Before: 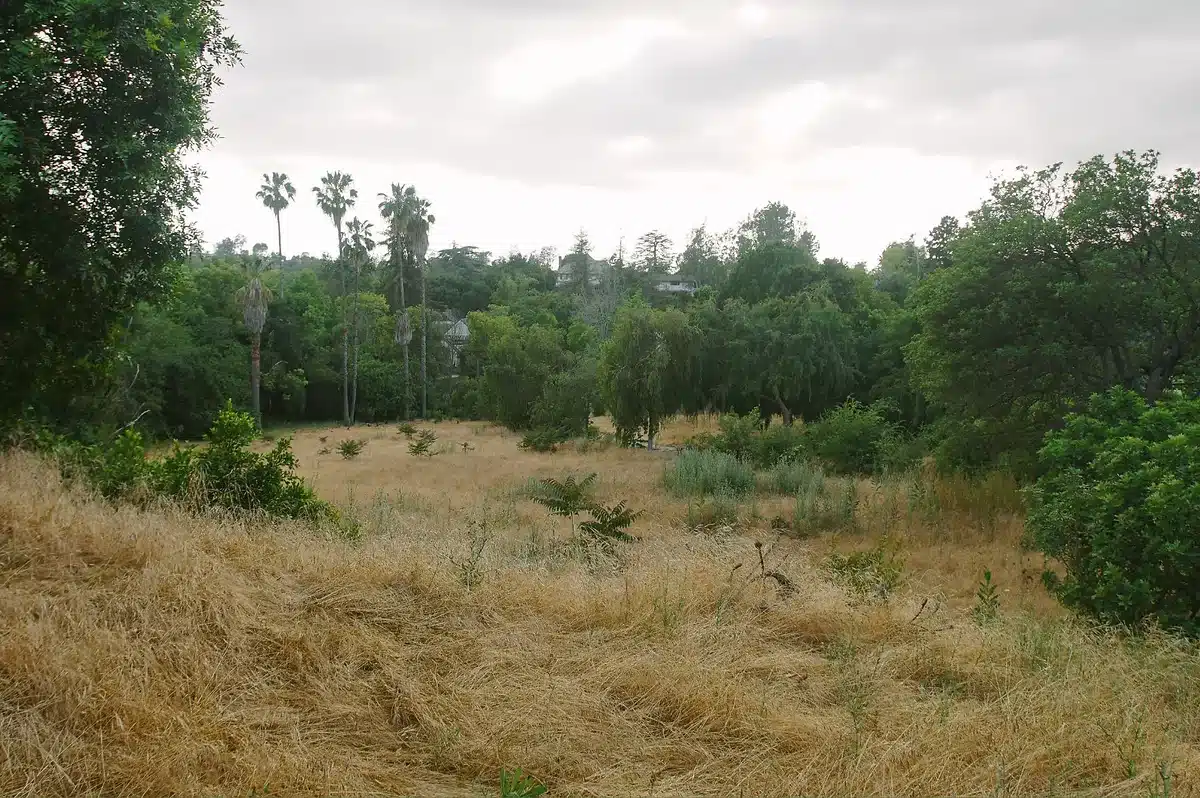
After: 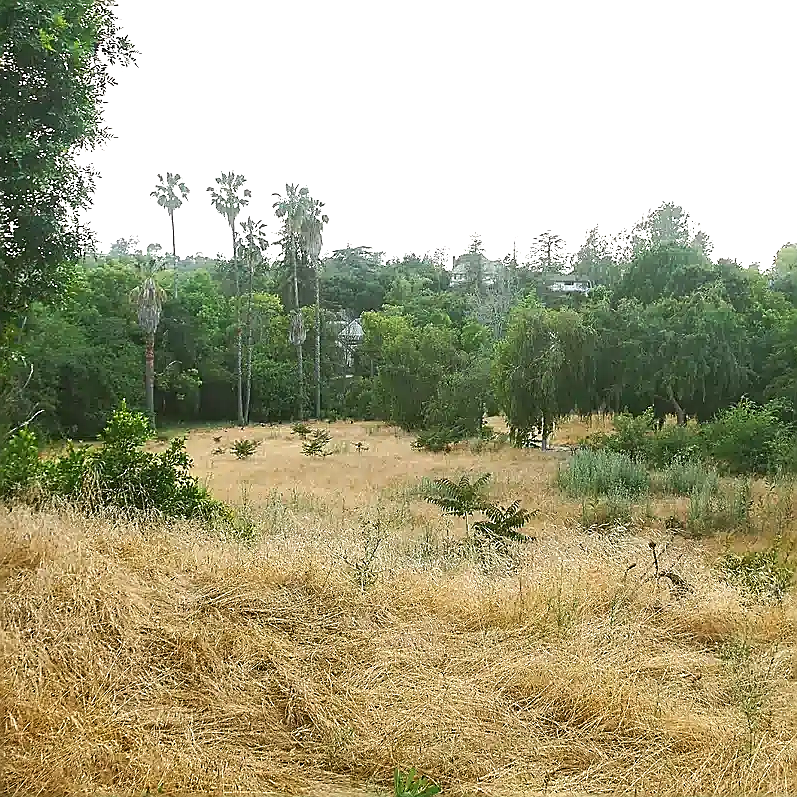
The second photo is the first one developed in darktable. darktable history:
tone curve: curves: ch0 [(0, 0) (0.003, 0.003) (0.011, 0.011) (0.025, 0.025) (0.044, 0.044) (0.069, 0.069) (0.1, 0.099) (0.136, 0.135) (0.177, 0.176) (0.224, 0.223) (0.277, 0.275) (0.335, 0.333) (0.399, 0.396) (0.468, 0.465) (0.543, 0.545) (0.623, 0.625) (0.709, 0.71) (0.801, 0.801) (0.898, 0.898) (1, 1)], preserve colors none
sharpen: radius 1.348, amount 1.25, threshold 0.718
crop and rotate: left 8.901%, right 24.644%
tone equalizer: -8 EV 0.228 EV, -7 EV 0.433 EV, -6 EV 0.411 EV, -5 EV 0.215 EV, -3 EV -0.257 EV, -2 EV -0.394 EV, -1 EV -0.428 EV, +0 EV -0.273 EV
exposure: exposure 1.232 EV, compensate exposure bias true, compensate highlight preservation false
